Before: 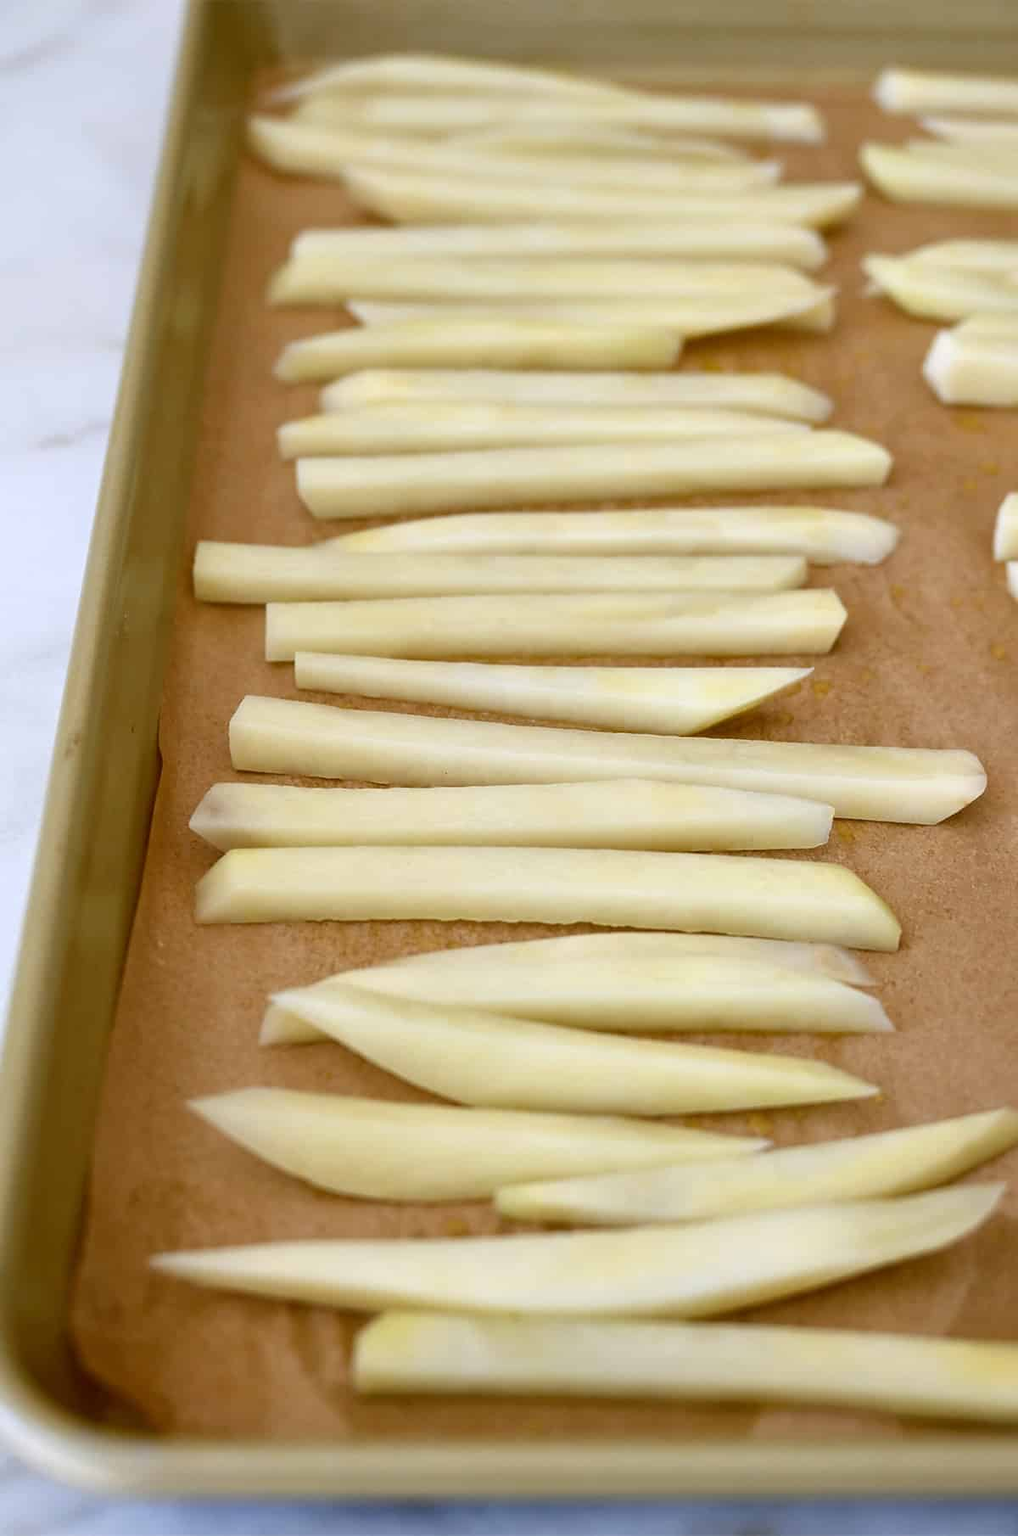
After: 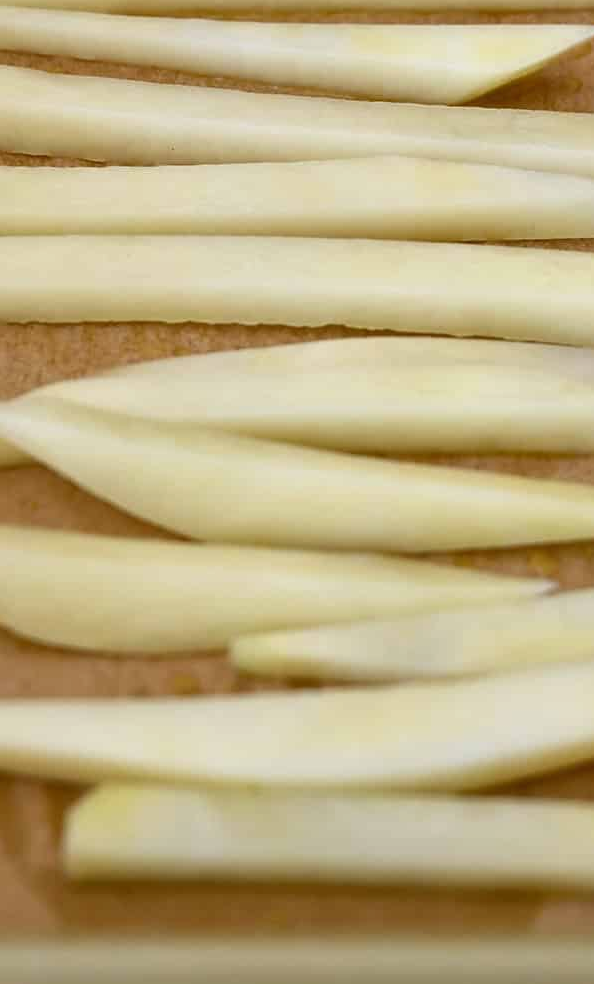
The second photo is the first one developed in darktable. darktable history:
shadows and highlights: shadows 43.3, highlights 6.94, highlights color adjustment 0.847%
exposure: black level correction 0.001, exposure -0.125 EV, compensate highlight preservation false
crop: left 29.497%, top 42.121%, right 20.985%, bottom 3.463%
